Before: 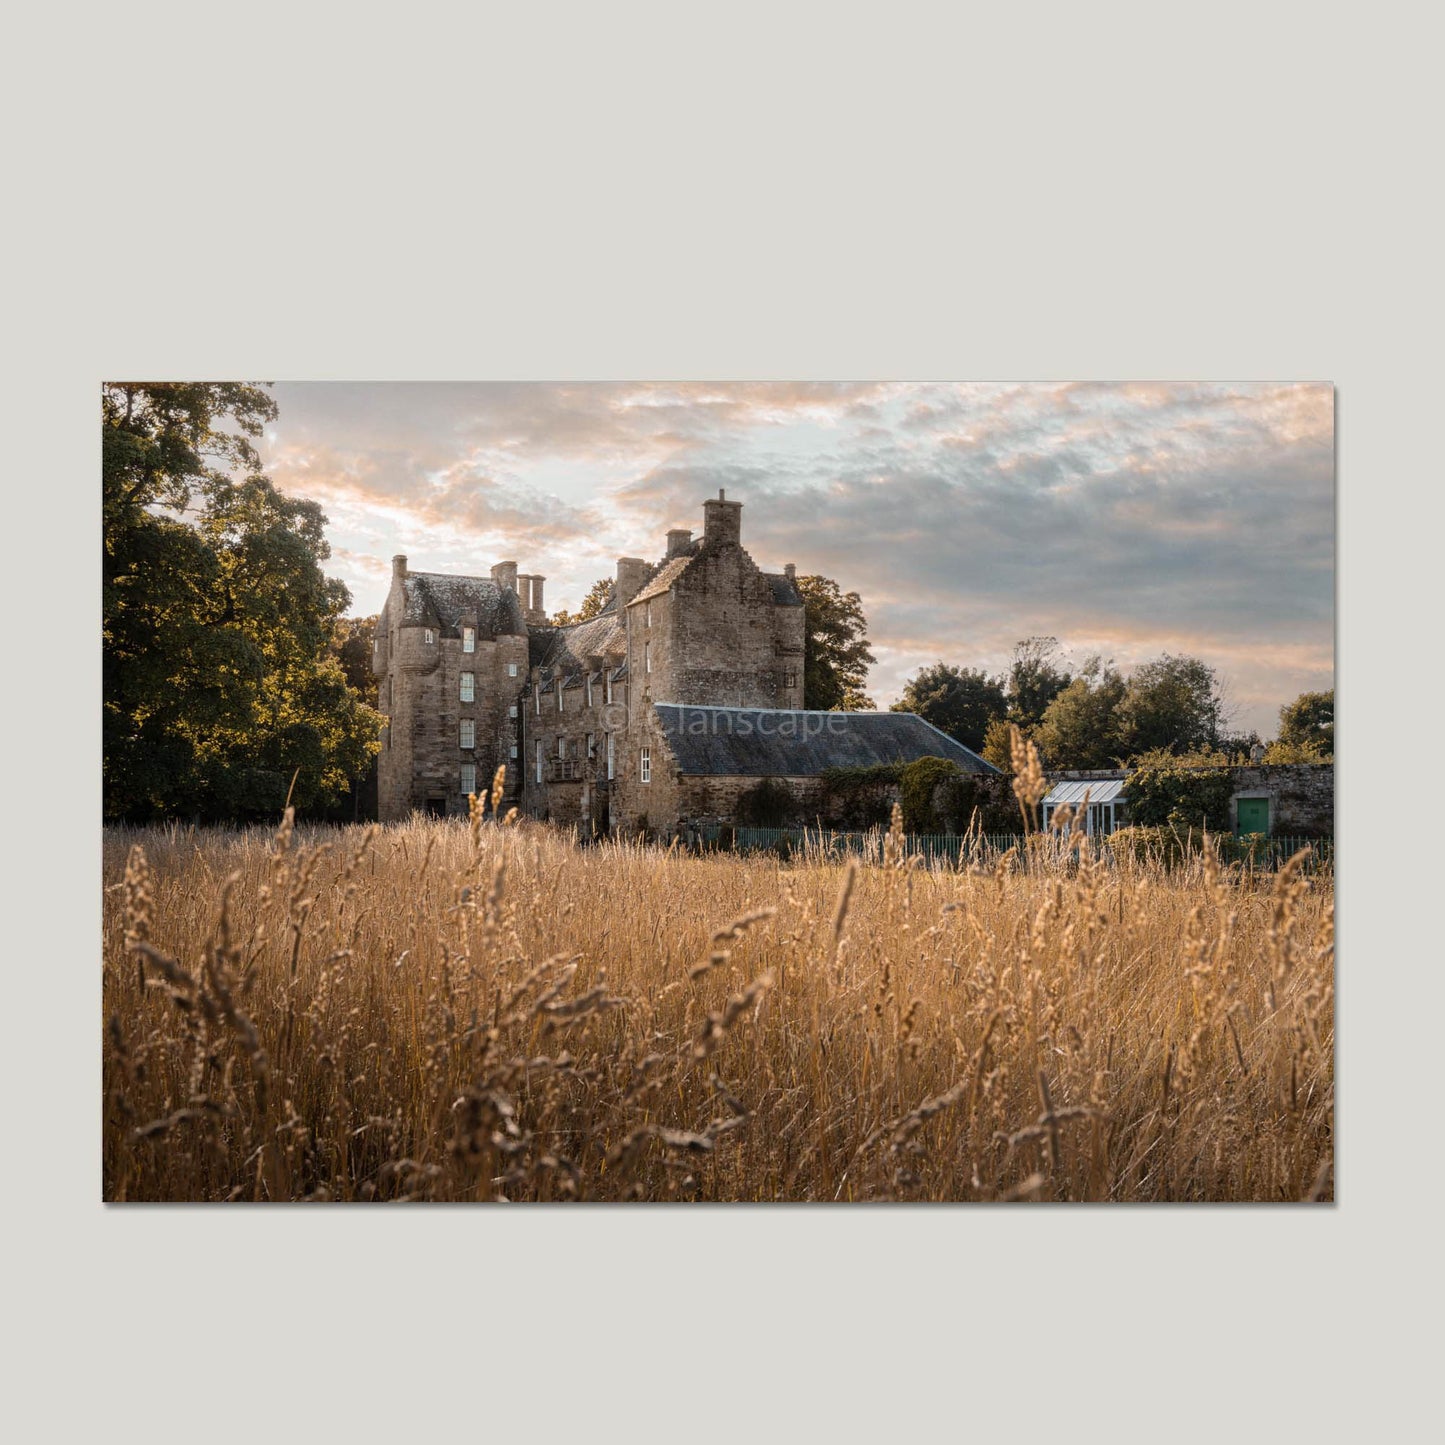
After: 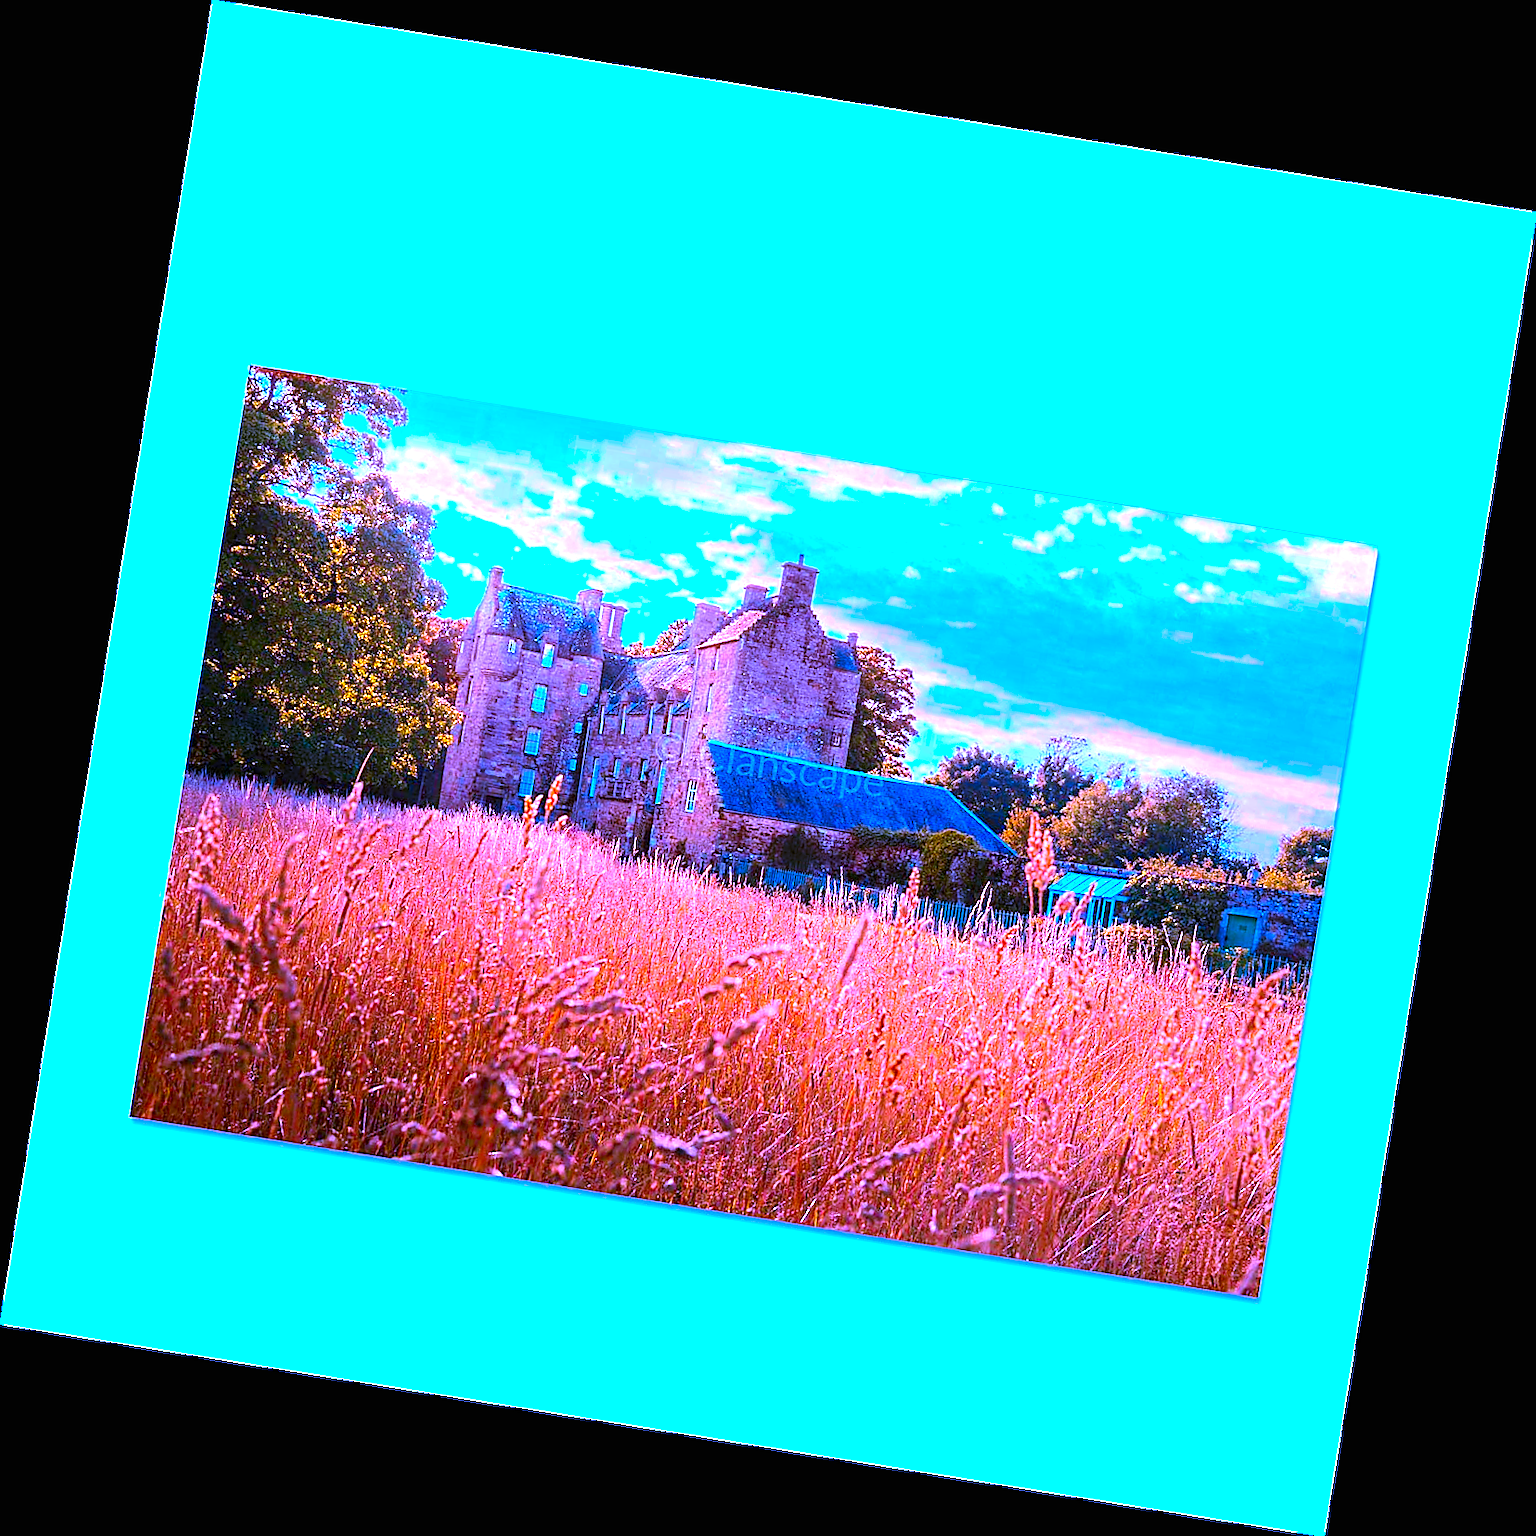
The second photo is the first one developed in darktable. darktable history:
color correction: saturation 3
exposure: black level correction 0, exposure 1.2 EV, compensate highlight preservation false
sharpen: radius 1.4, amount 1.25, threshold 0.7
rotate and perspective: rotation 9.12°, automatic cropping off
white balance: red 0.98, blue 1.61
